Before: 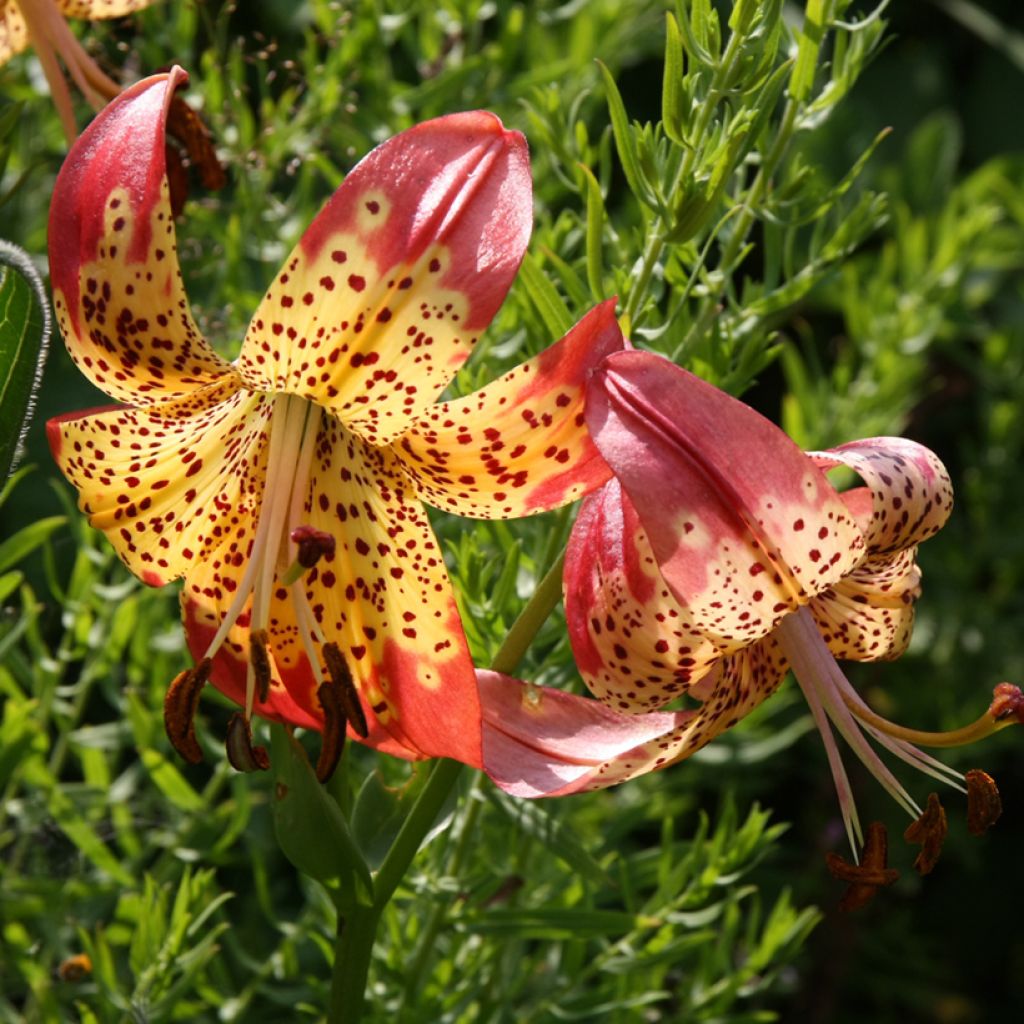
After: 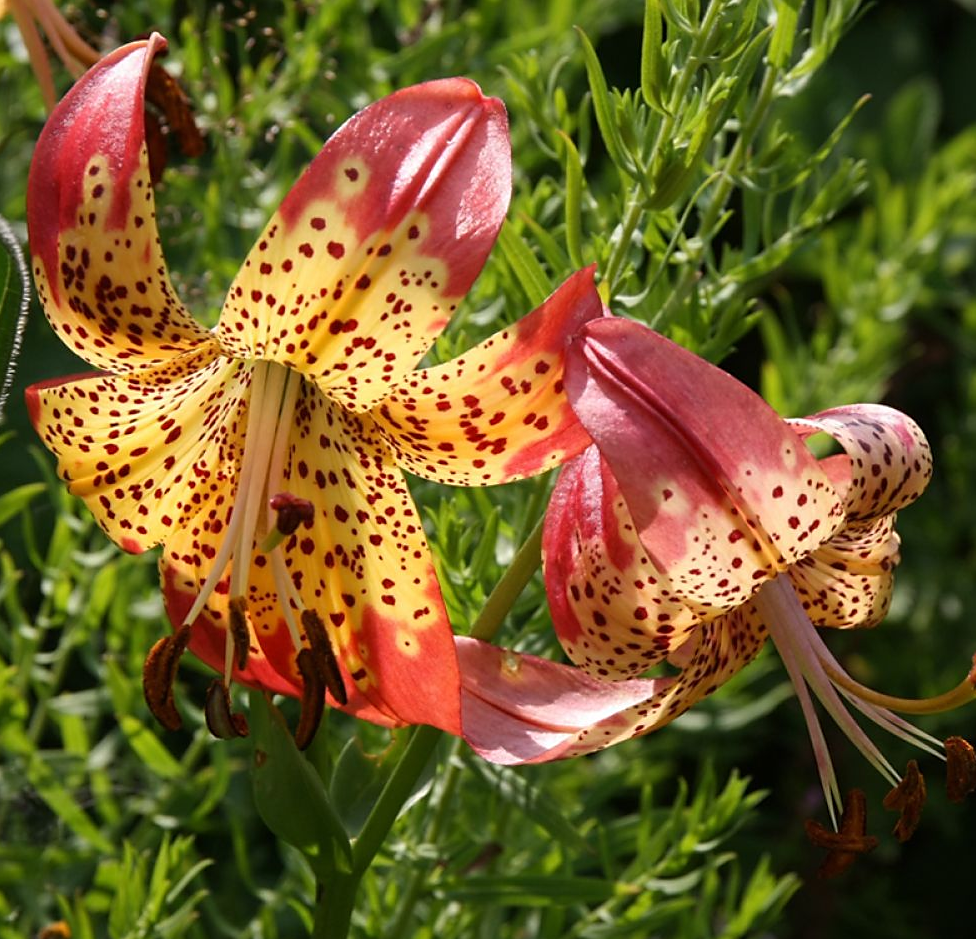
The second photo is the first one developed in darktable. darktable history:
crop: left 2.067%, top 3.312%, right 1.179%, bottom 4.982%
sharpen: radius 1.869, amount 0.396, threshold 1.525
